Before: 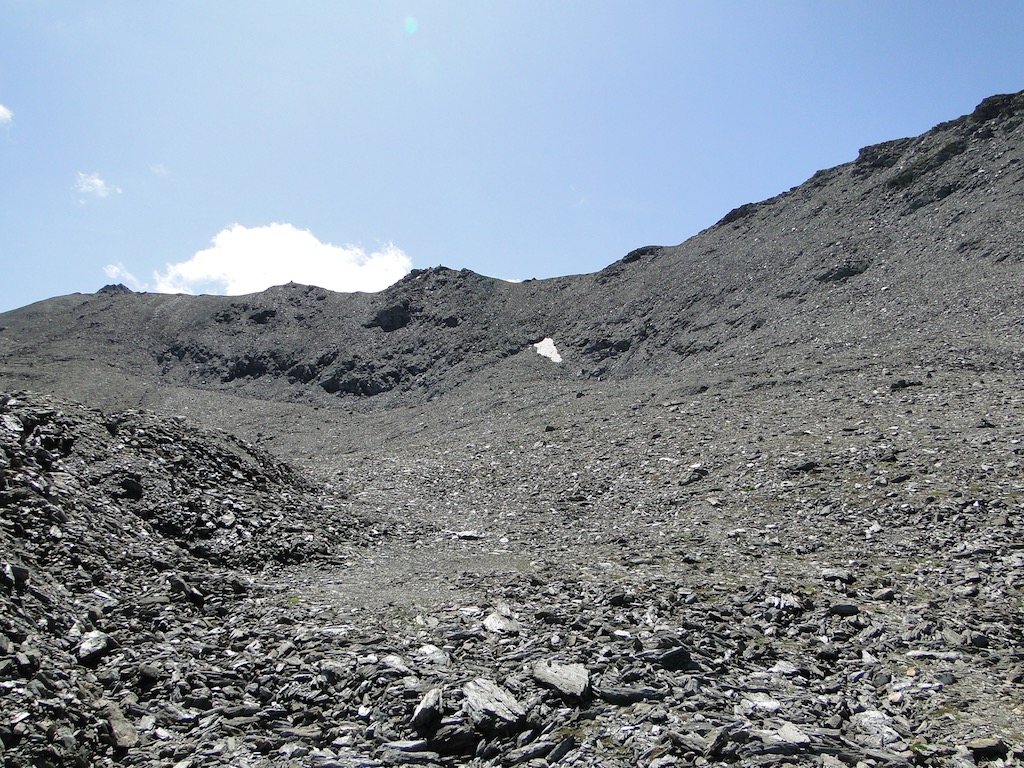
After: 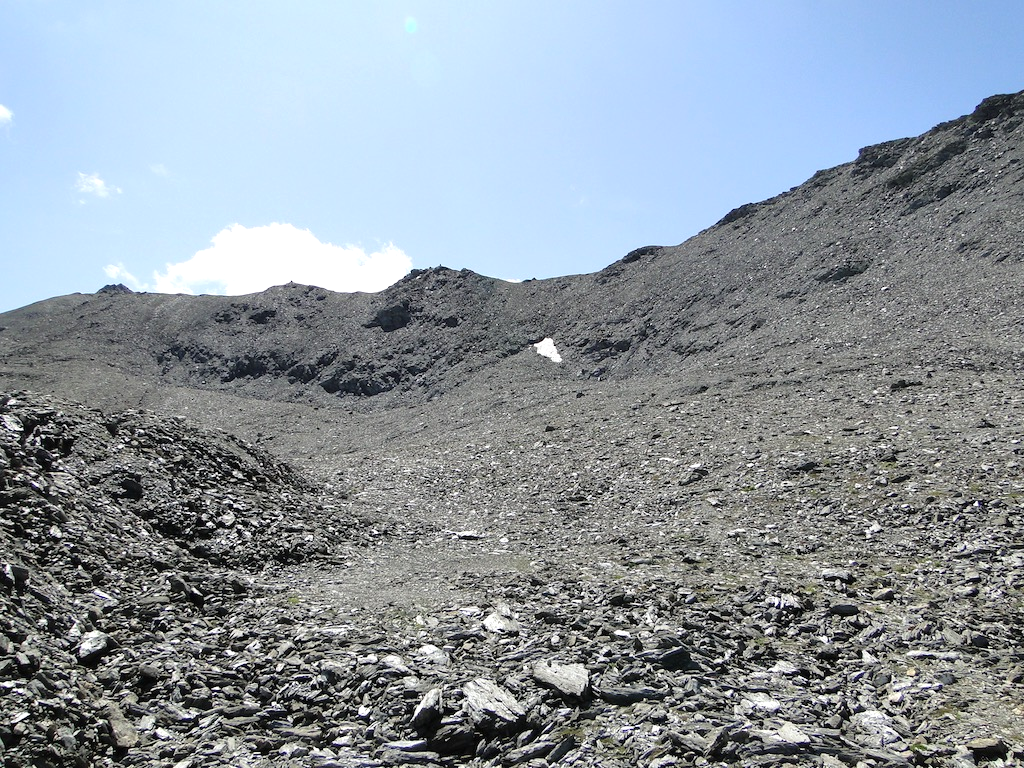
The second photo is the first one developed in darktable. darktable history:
exposure: exposure 0.268 EV, compensate exposure bias true, compensate highlight preservation false
